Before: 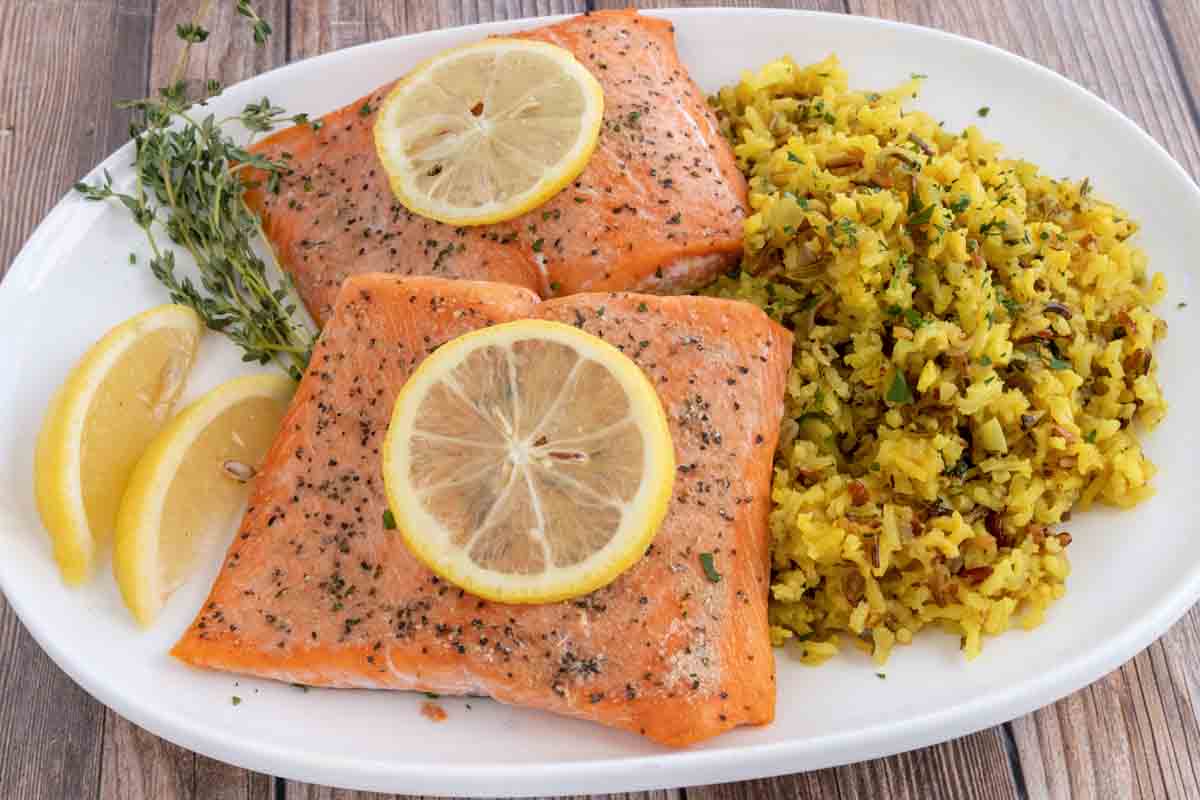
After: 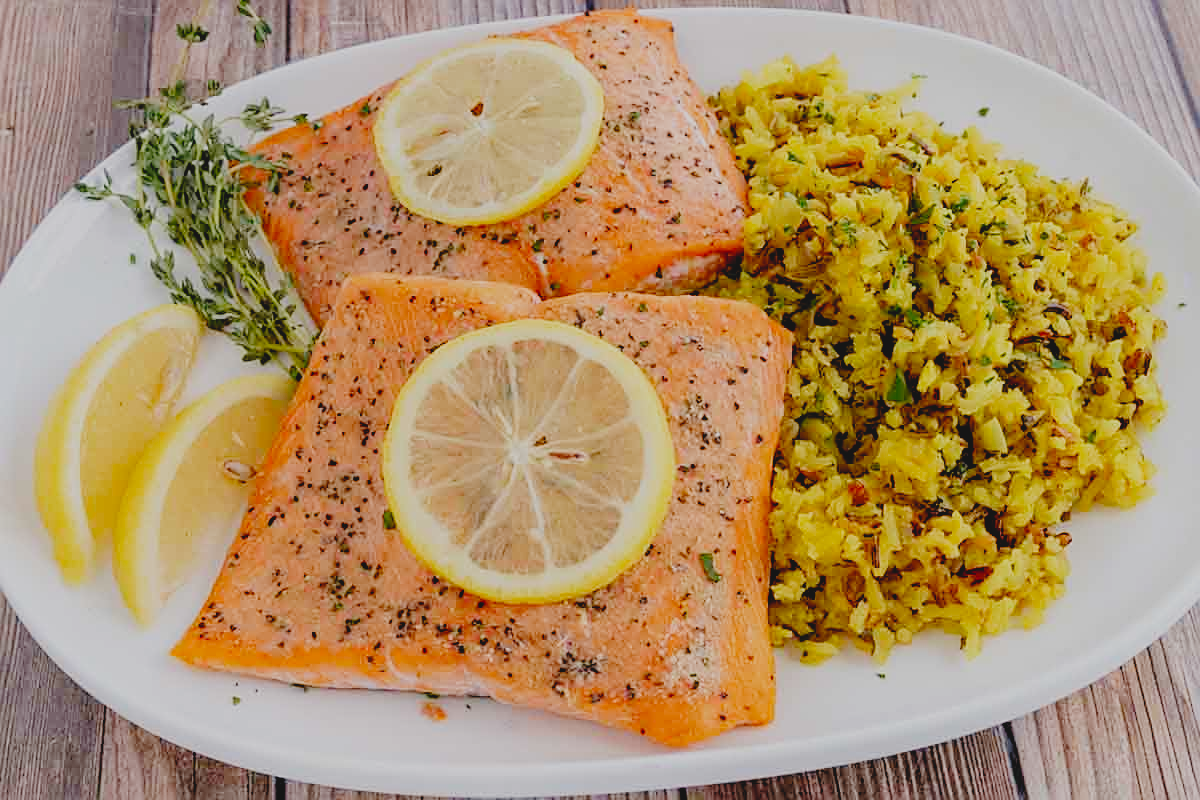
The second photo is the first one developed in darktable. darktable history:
contrast brightness saturation: contrast -0.101, brightness 0.048, saturation 0.081
sharpen: on, module defaults
filmic rgb: black relative exposure -4.67 EV, white relative exposure 4.79 EV, hardness 2.36, latitude 36.45%, contrast 1.047, highlights saturation mix 0.815%, shadows ↔ highlights balance 1.15%, preserve chrominance no, color science v5 (2021), contrast in shadows safe, contrast in highlights safe
tone equalizer: edges refinement/feathering 500, mask exposure compensation -1.57 EV, preserve details no
